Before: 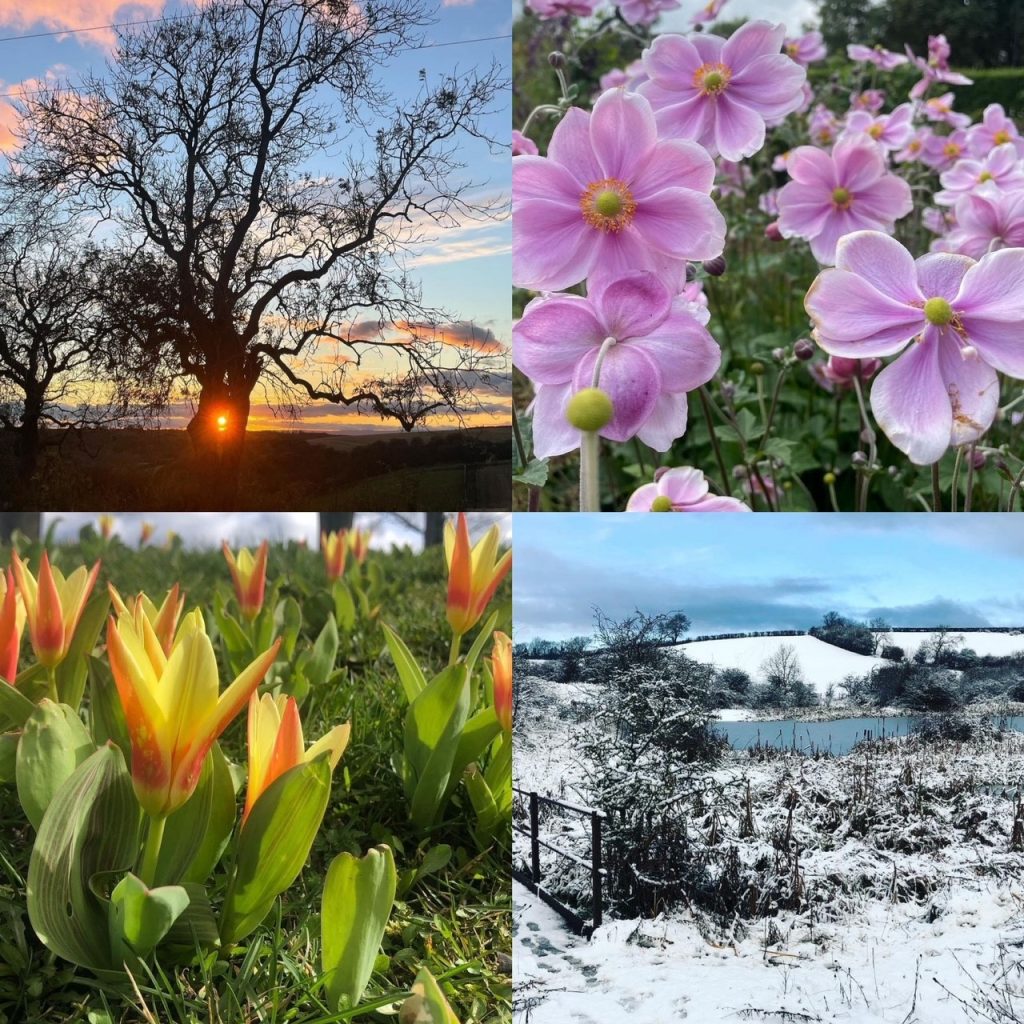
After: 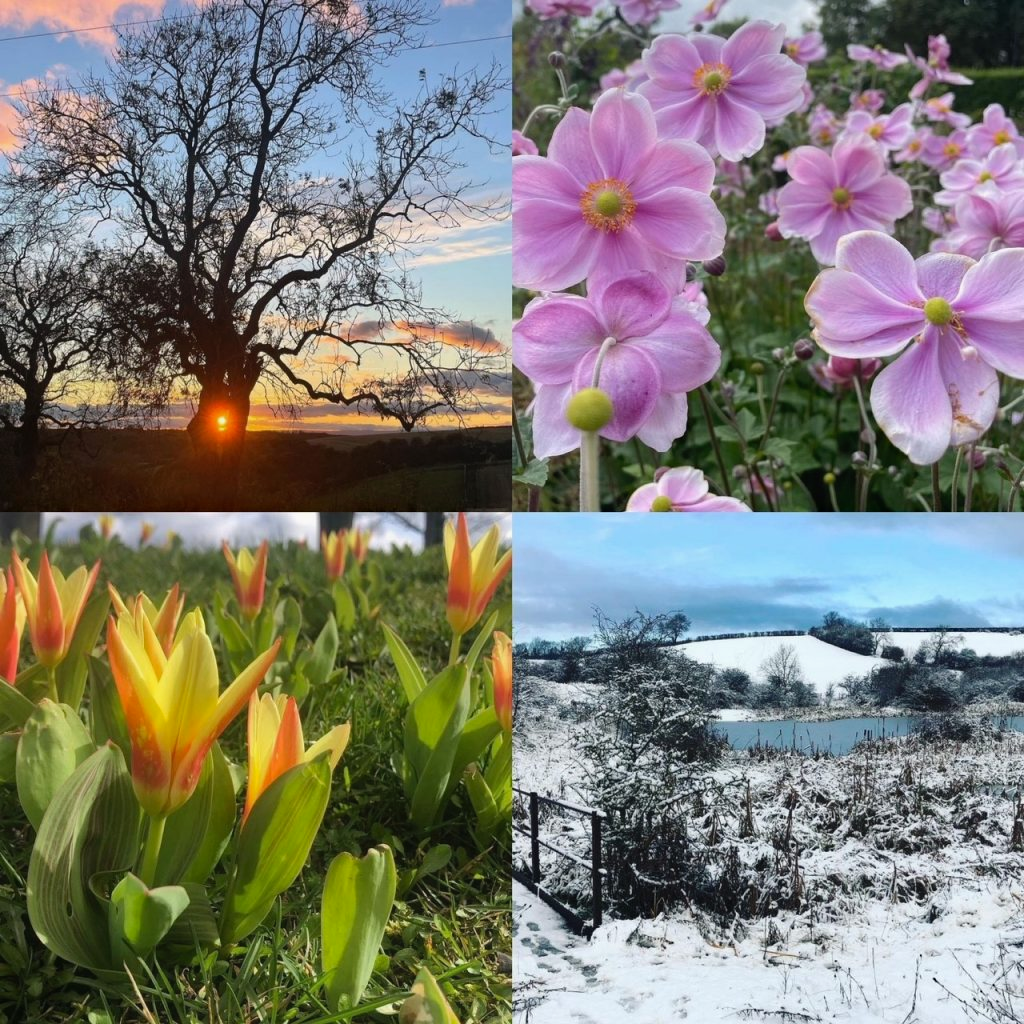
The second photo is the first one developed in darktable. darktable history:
contrast equalizer: octaves 7, y [[0.6 ×6], [0.55 ×6], [0 ×6], [0 ×6], [0 ×6]], mix -0.2
haze removal: strength 0.1, compatibility mode true, adaptive false
